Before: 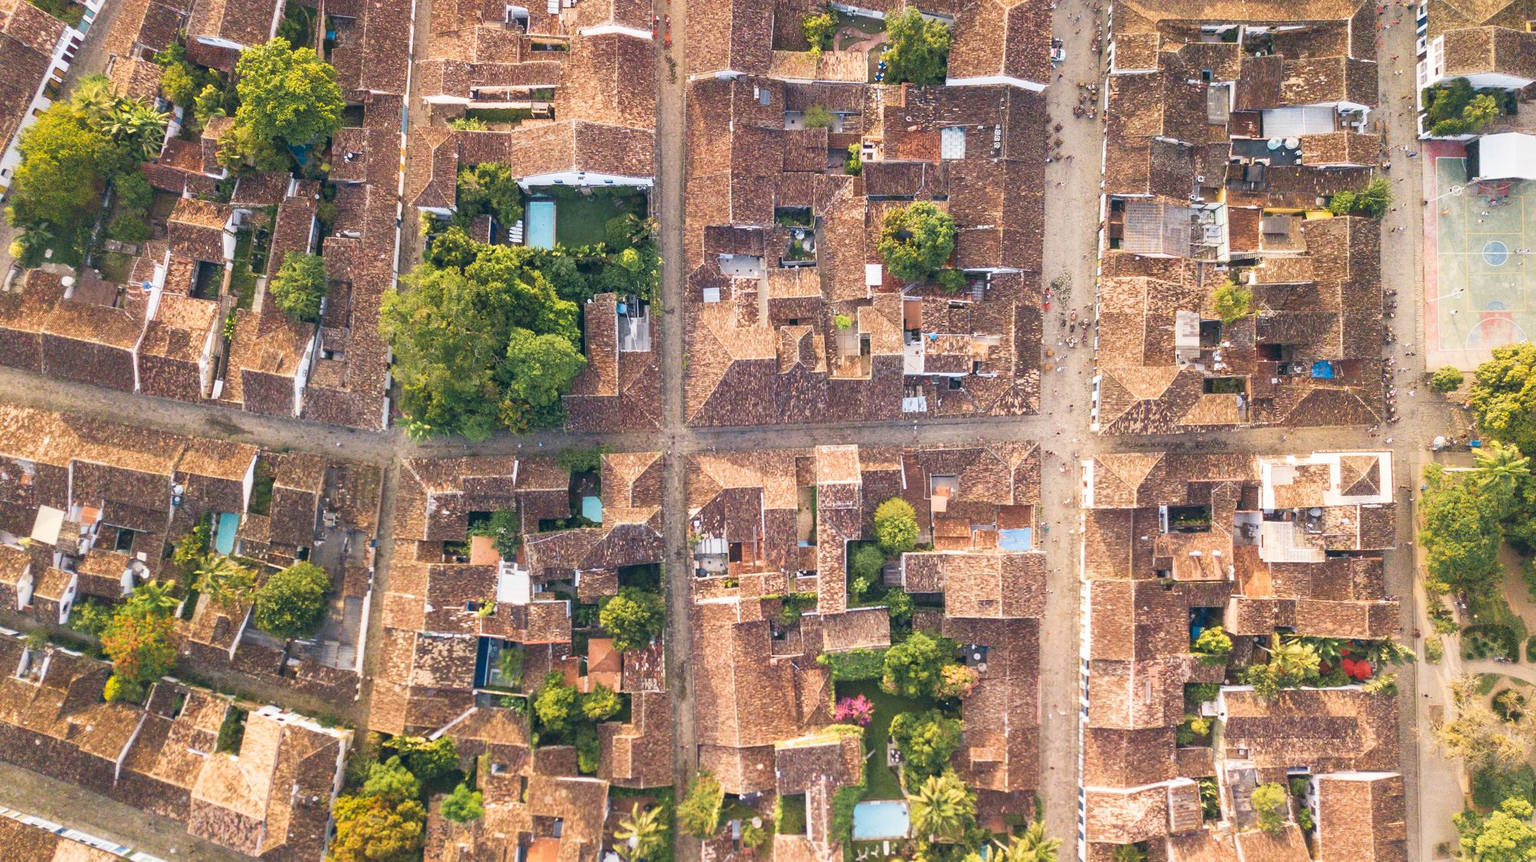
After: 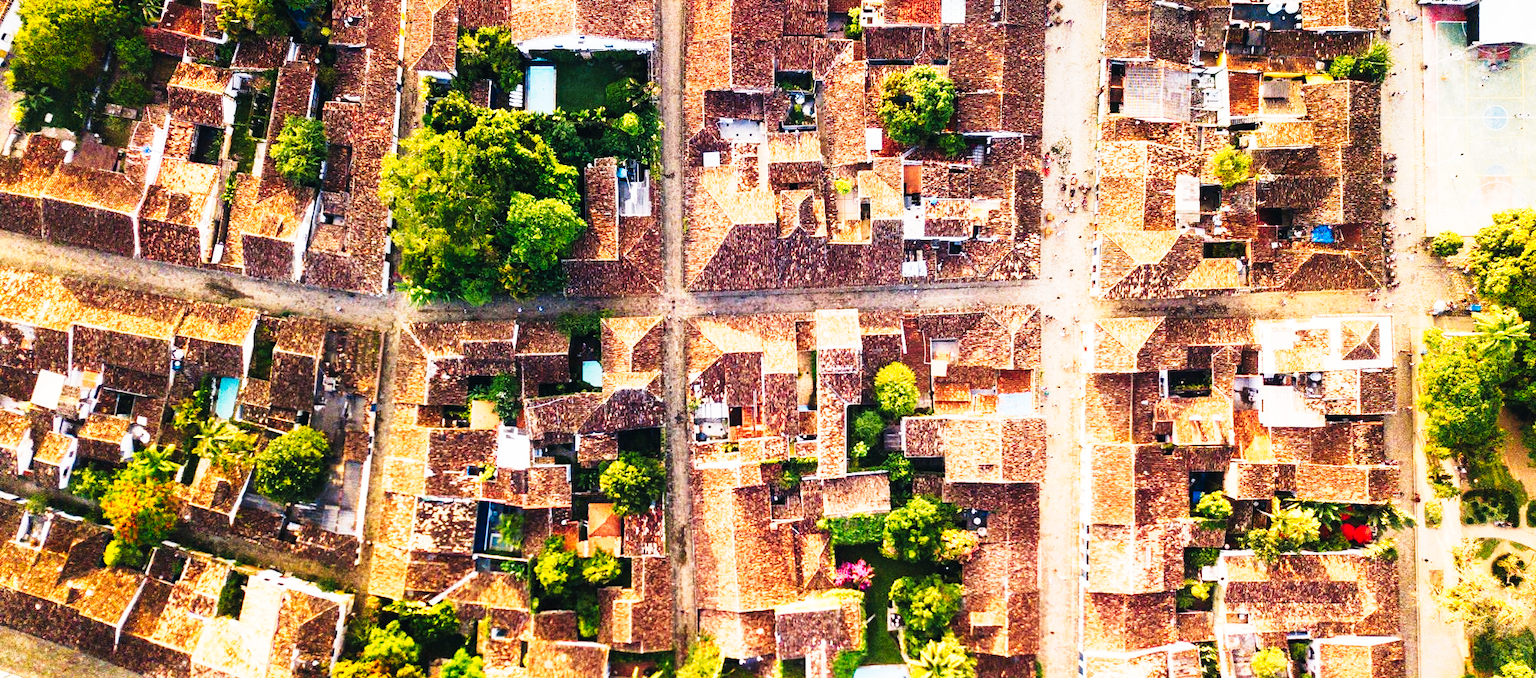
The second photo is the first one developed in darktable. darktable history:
crop and rotate: top 15.774%, bottom 5.506%
tone curve: curves: ch0 [(0, 0) (0.003, 0.001) (0.011, 0.005) (0.025, 0.009) (0.044, 0.014) (0.069, 0.018) (0.1, 0.025) (0.136, 0.029) (0.177, 0.042) (0.224, 0.064) (0.277, 0.107) (0.335, 0.182) (0.399, 0.3) (0.468, 0.462) (0.543, 0.639) (0.623, 0.802) (0.709, 0.916) (0.801, 0.963) (0.898, 0.988) (1, 1)], preserve colors none
